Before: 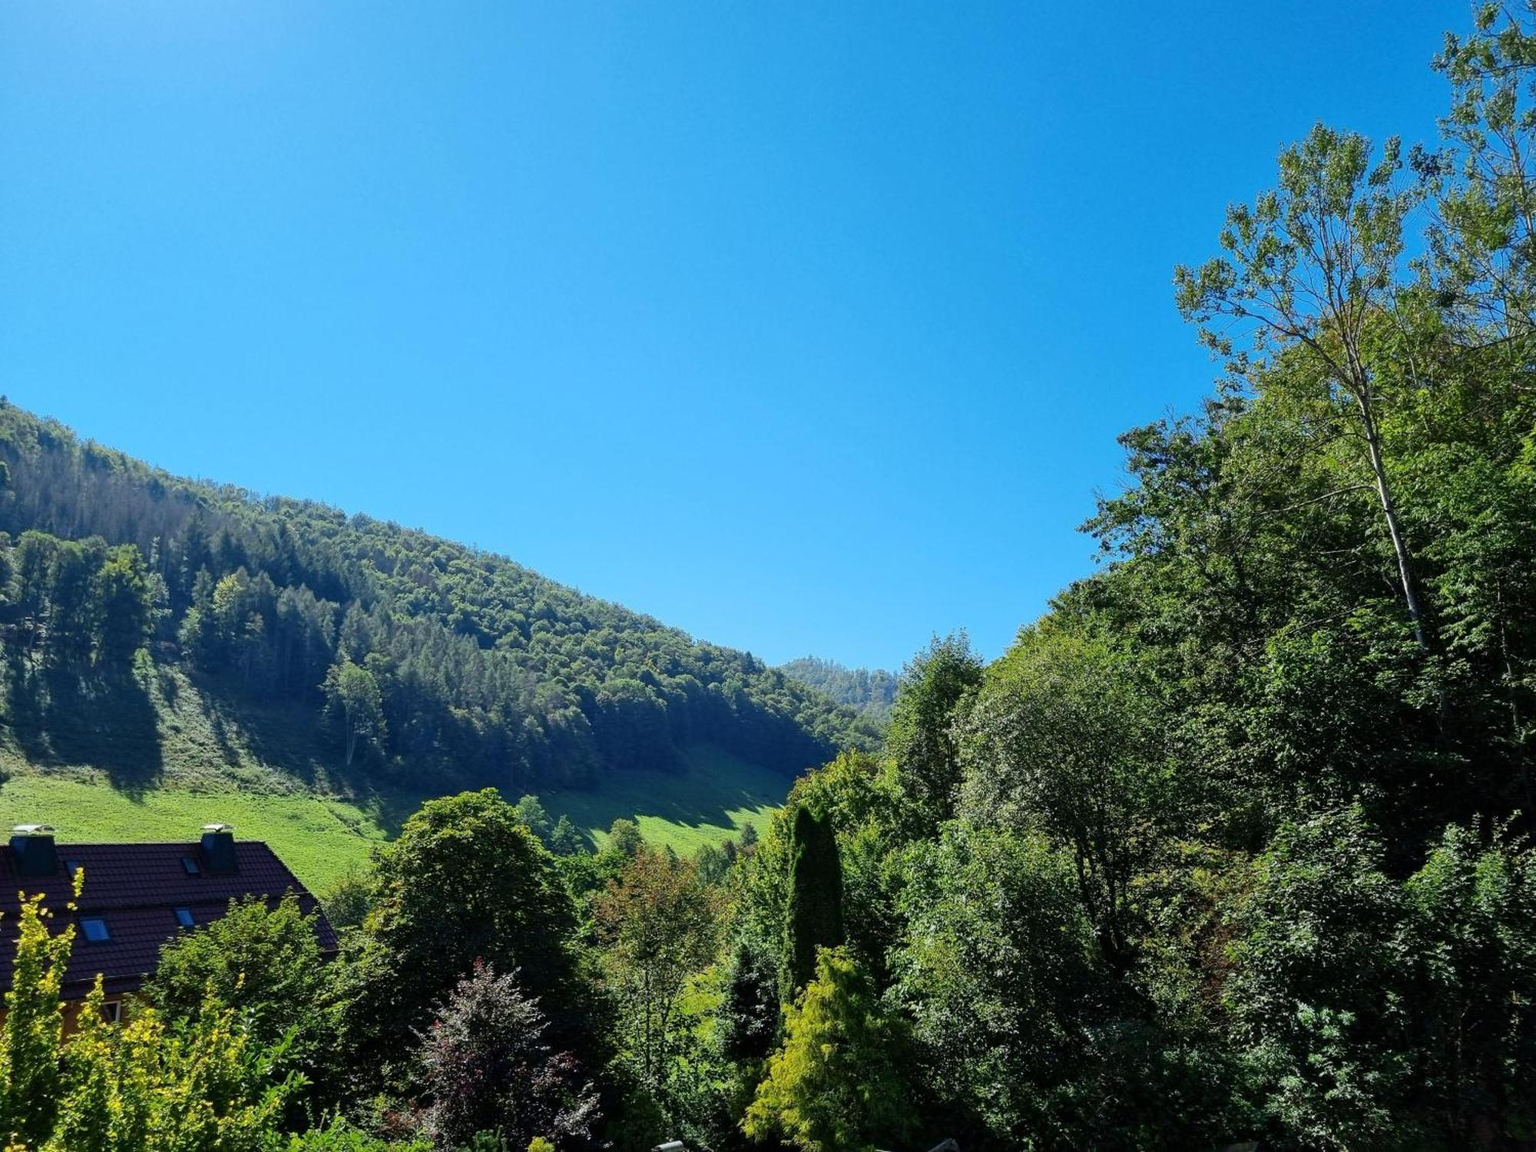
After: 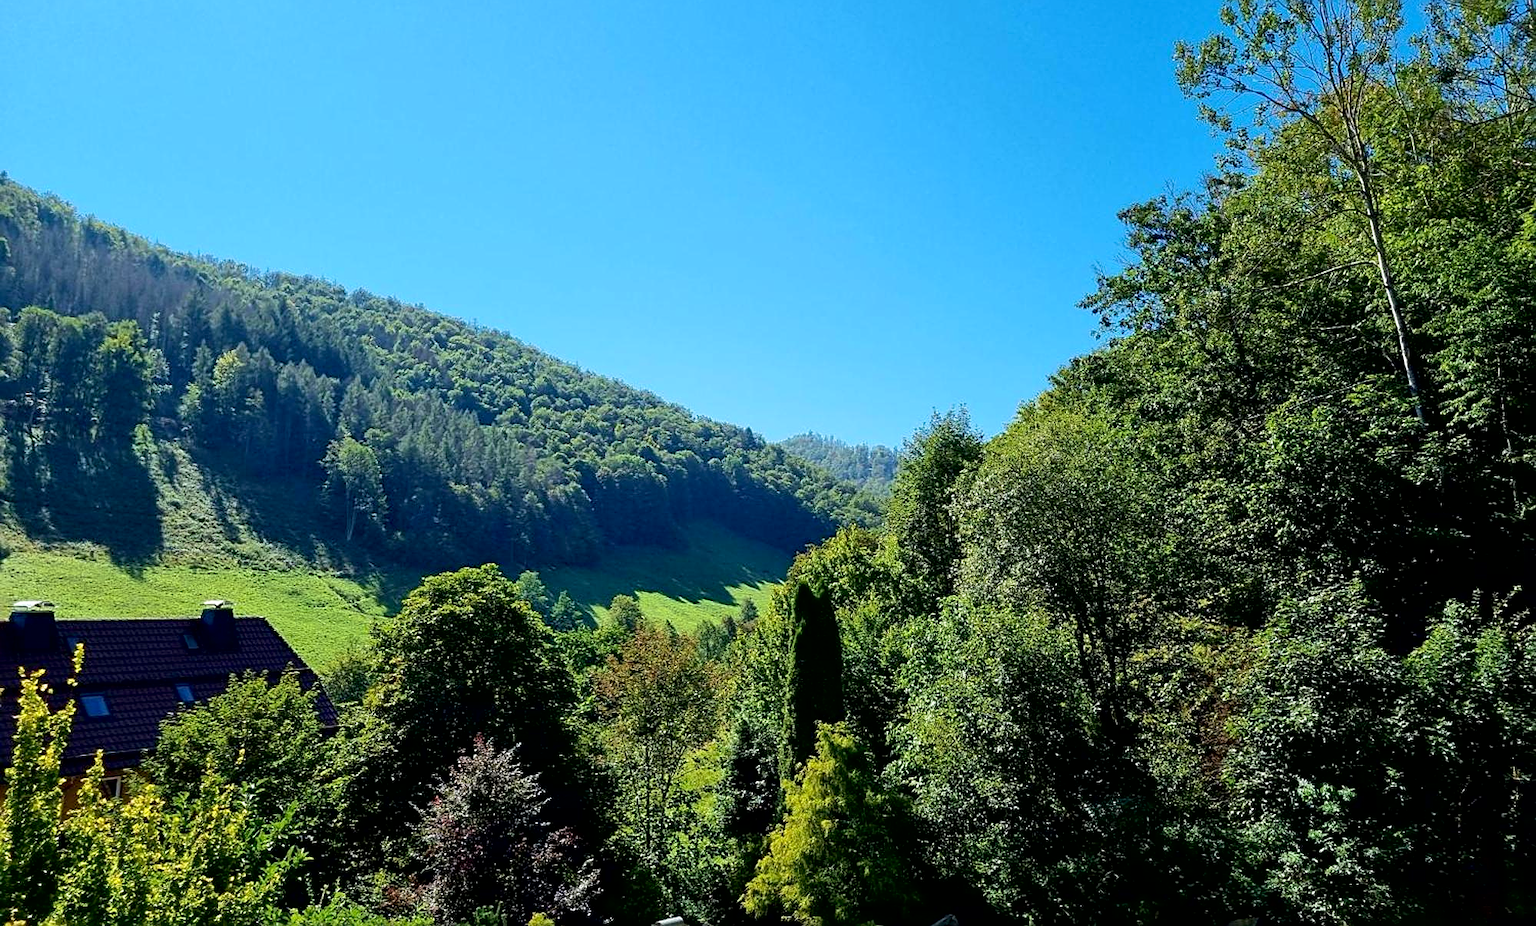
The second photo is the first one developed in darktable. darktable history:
sharpen: on, module defaults
crop and rotate: top 19.48%
velvia: on, module defaults
exposure: black level correction 0.007, exposure 0.157 EV, compensate highlight preservation false
